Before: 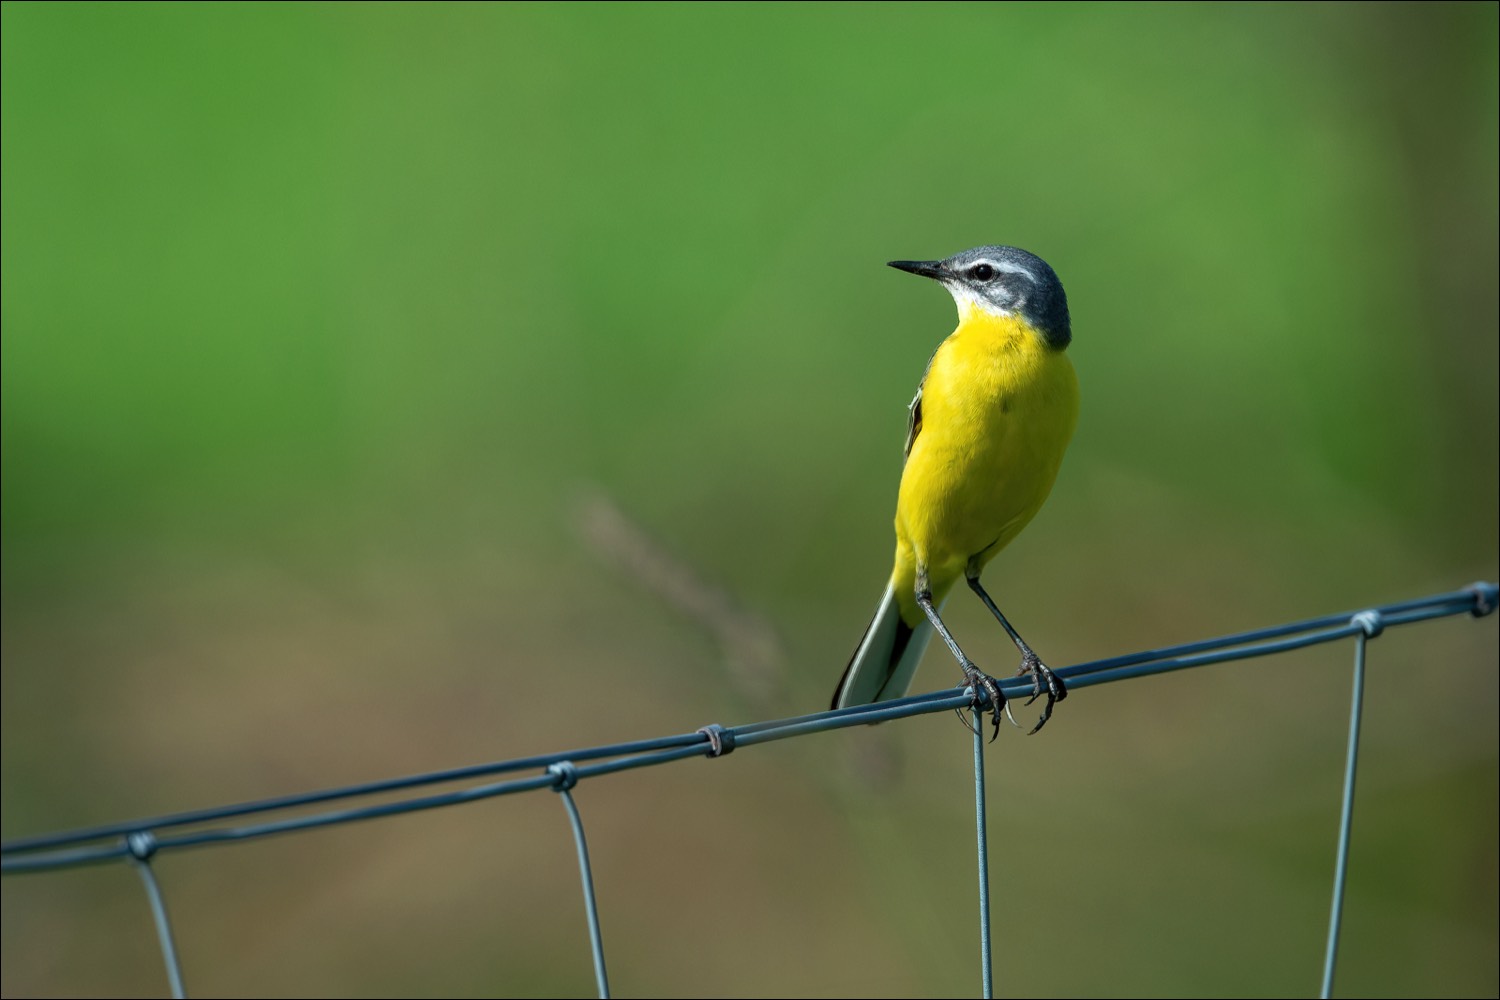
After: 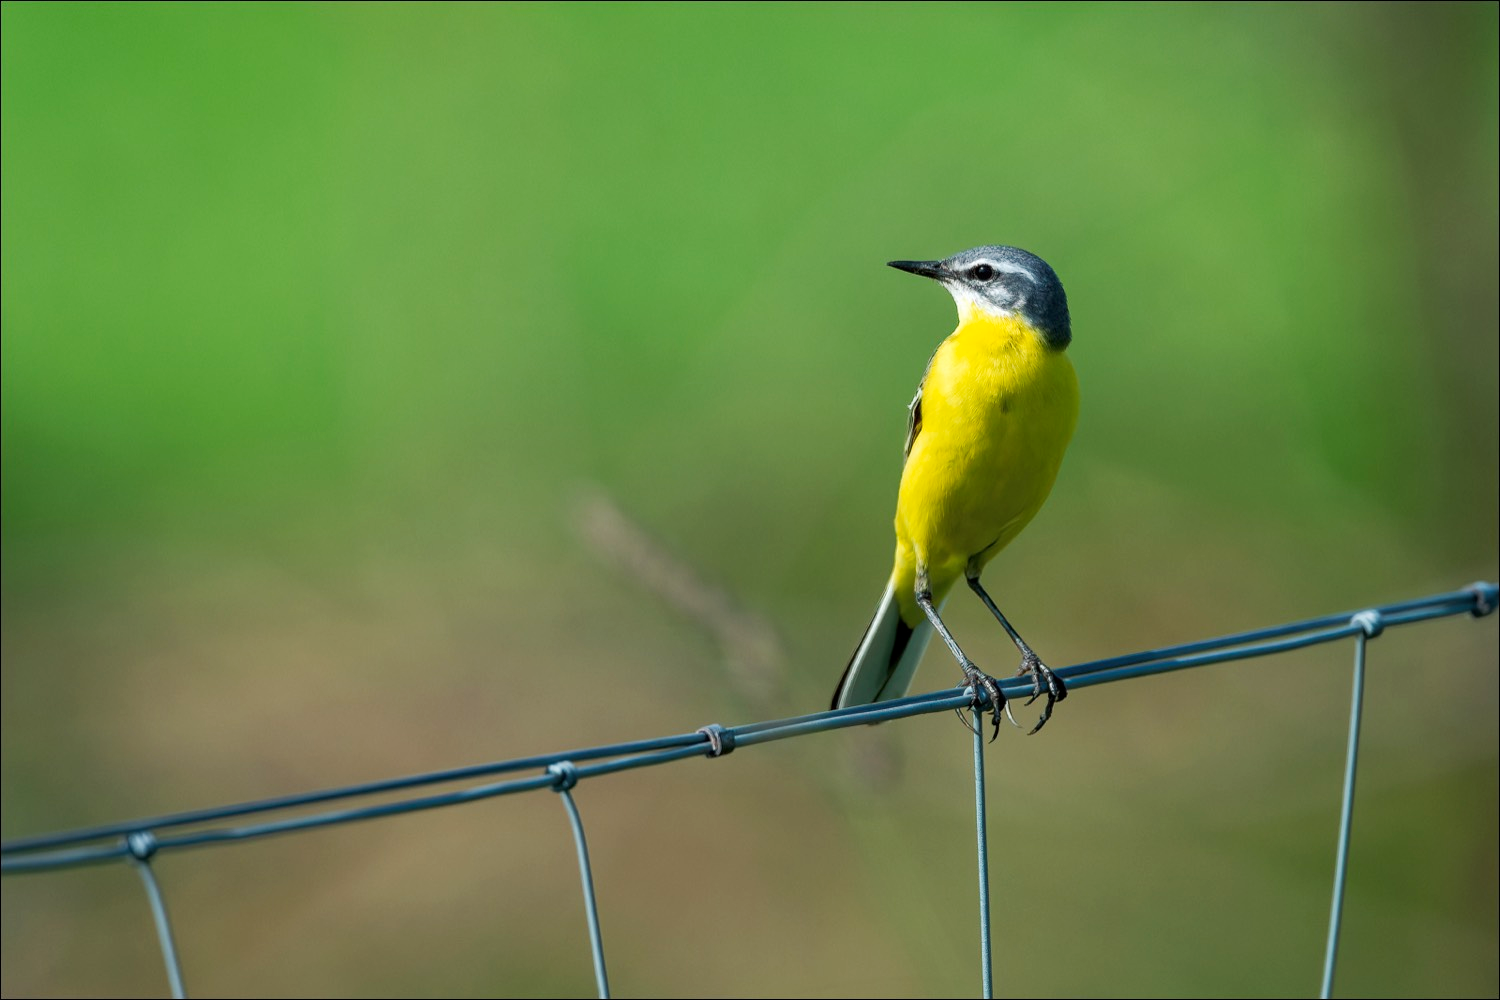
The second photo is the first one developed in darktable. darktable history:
tone curve: curves: ch0 [(0, 0) (0.339, 0.306) (0.687, 0.706) (1, 1)], preserve colors none
